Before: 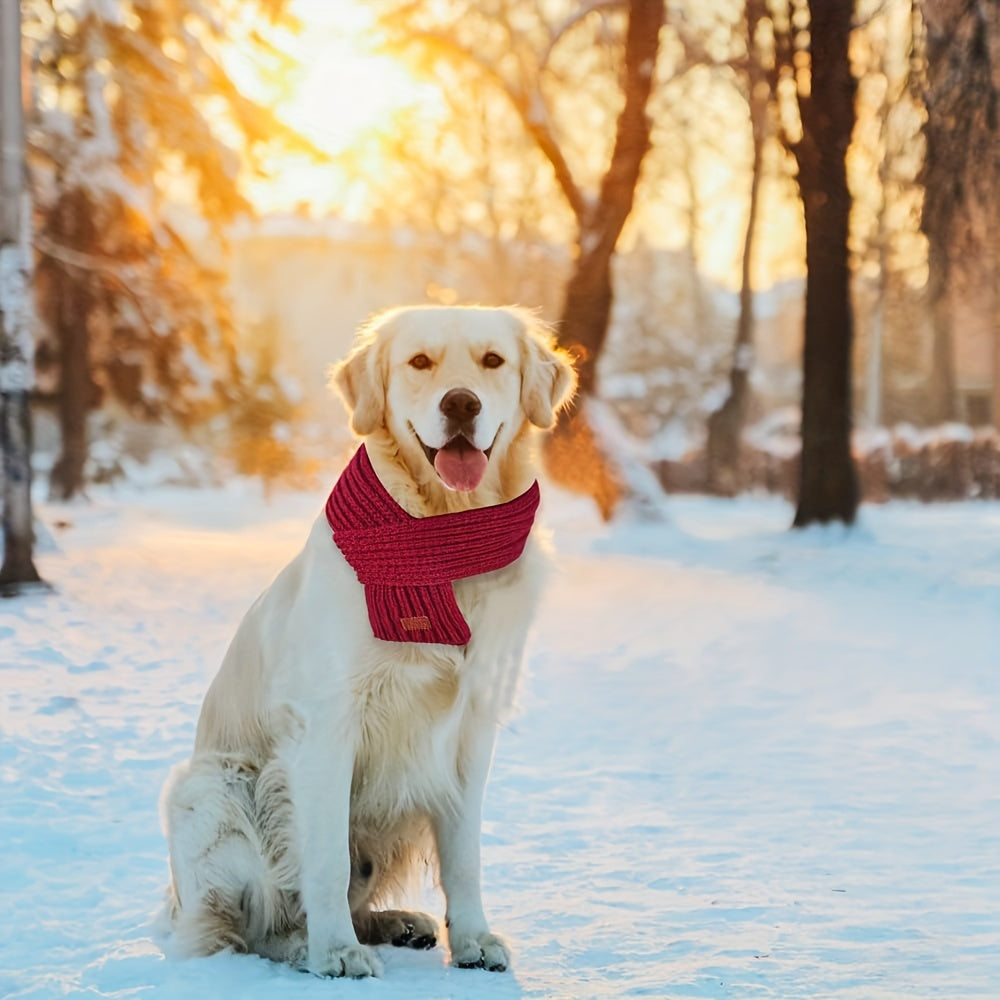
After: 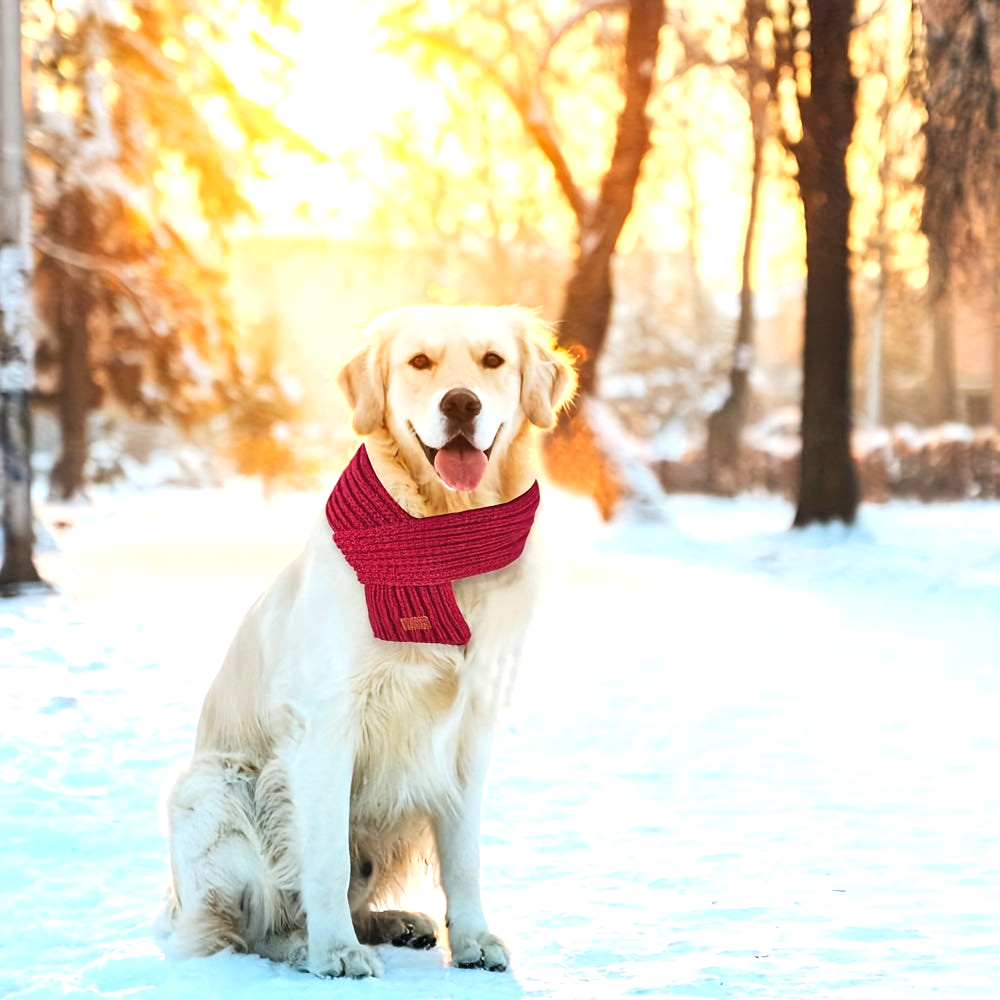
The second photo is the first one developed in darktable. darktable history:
exposure: exposure 0.77 EV, compensate highlight preservation false
